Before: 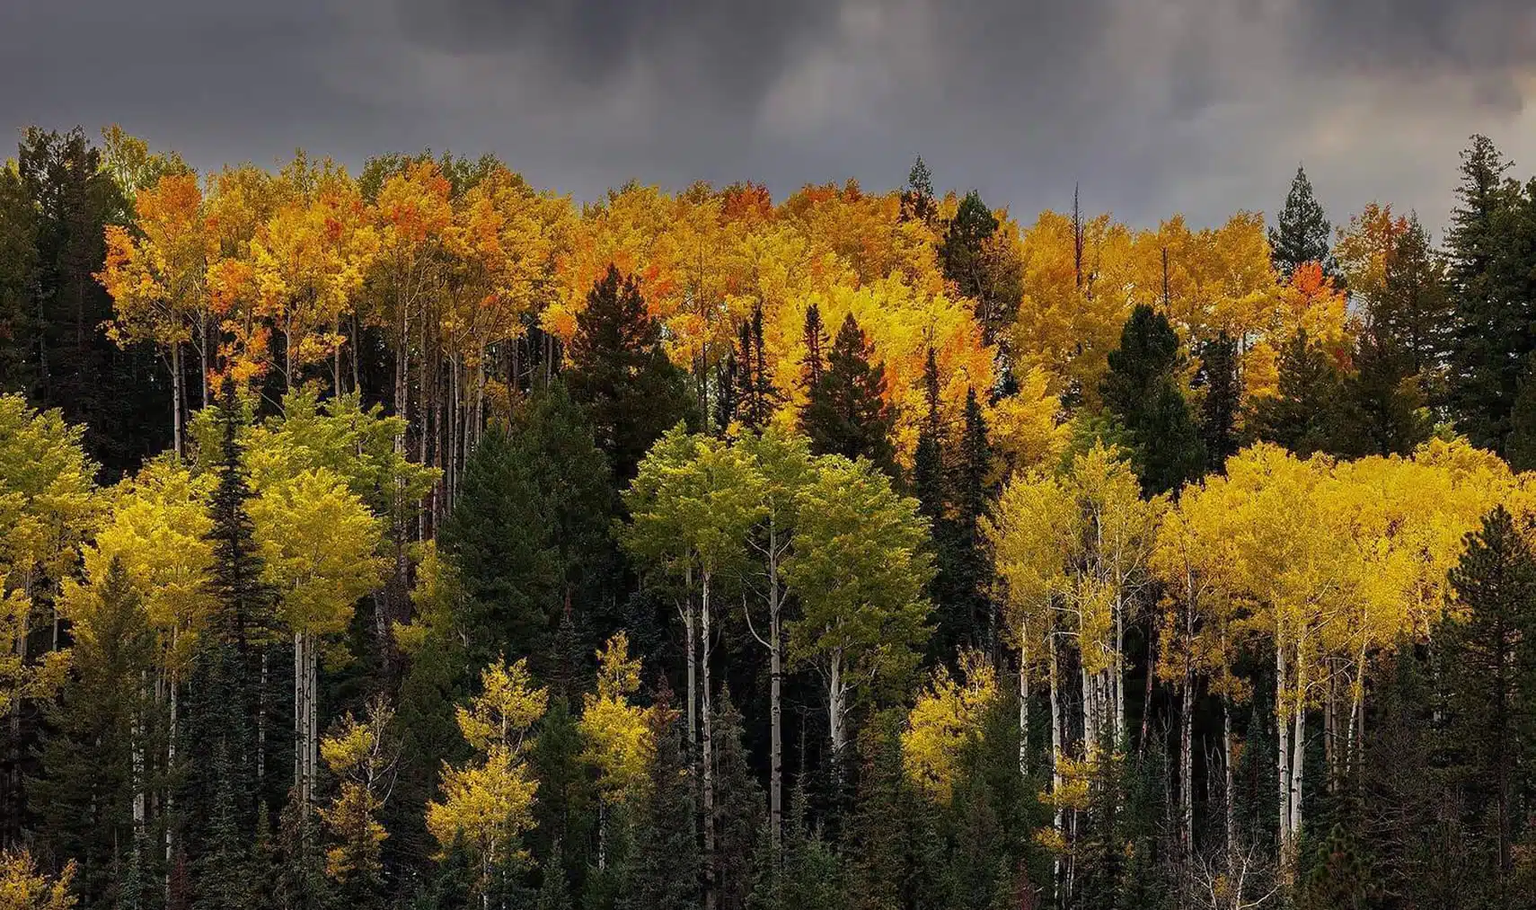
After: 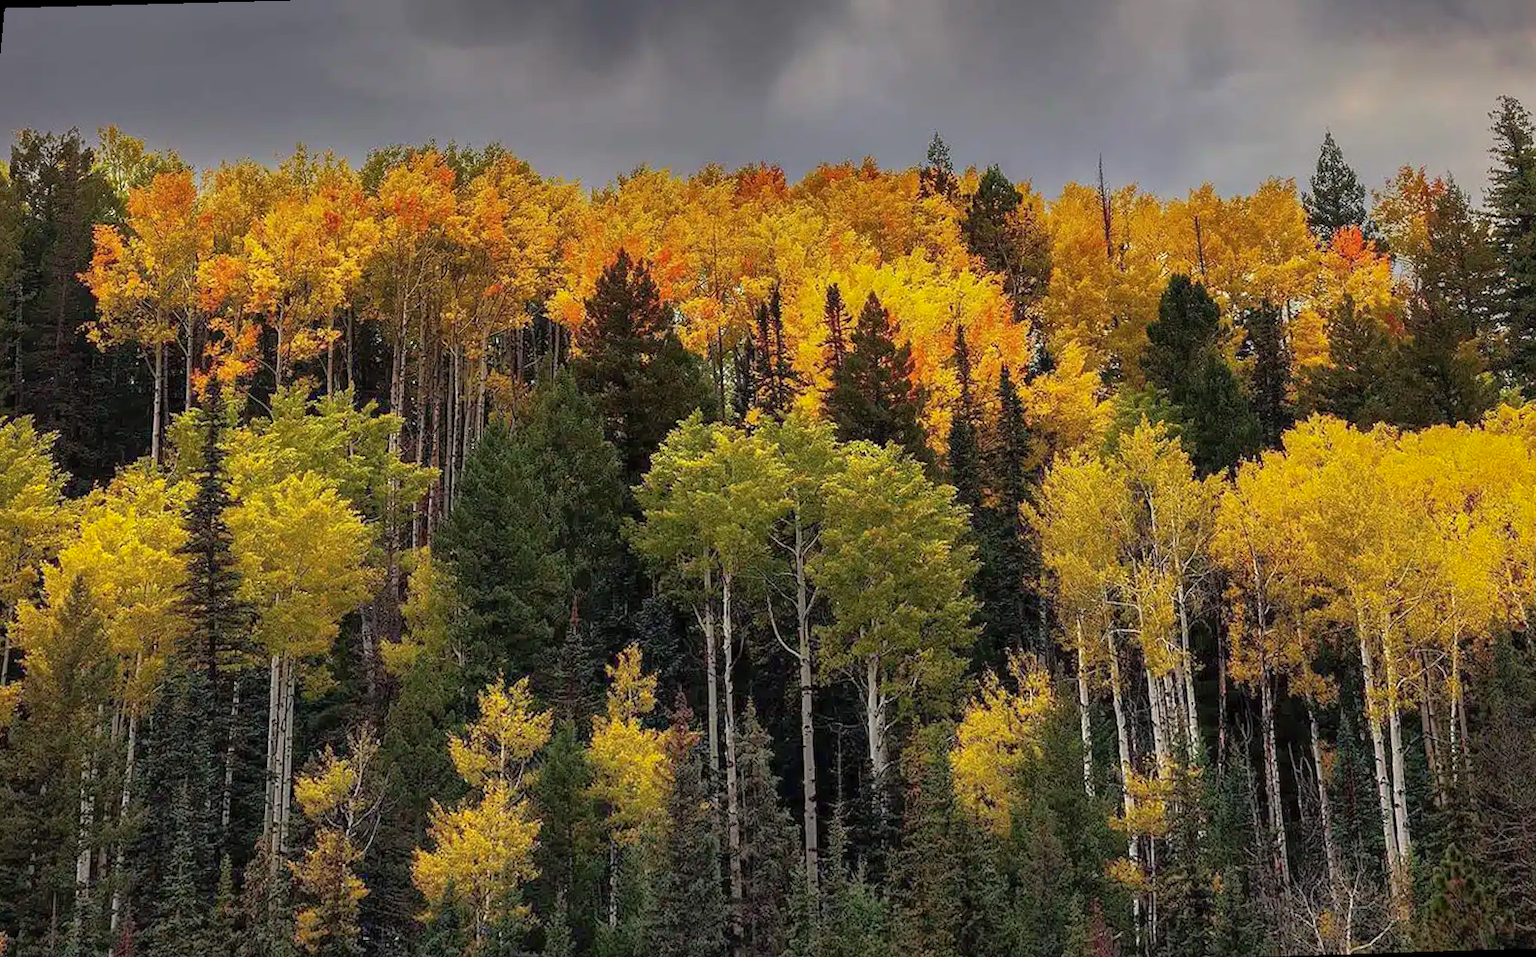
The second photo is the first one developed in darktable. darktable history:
exposure: exposure 0.29 EV, compensate highlight preservation false
shadows and highlights: on, module defaults
rotate and perspective: rotation -1.68°, lens shift (vertical) -0.146, crop left 0.049, crop right 0.912, crop top 0.032, crop bottom 0.96
